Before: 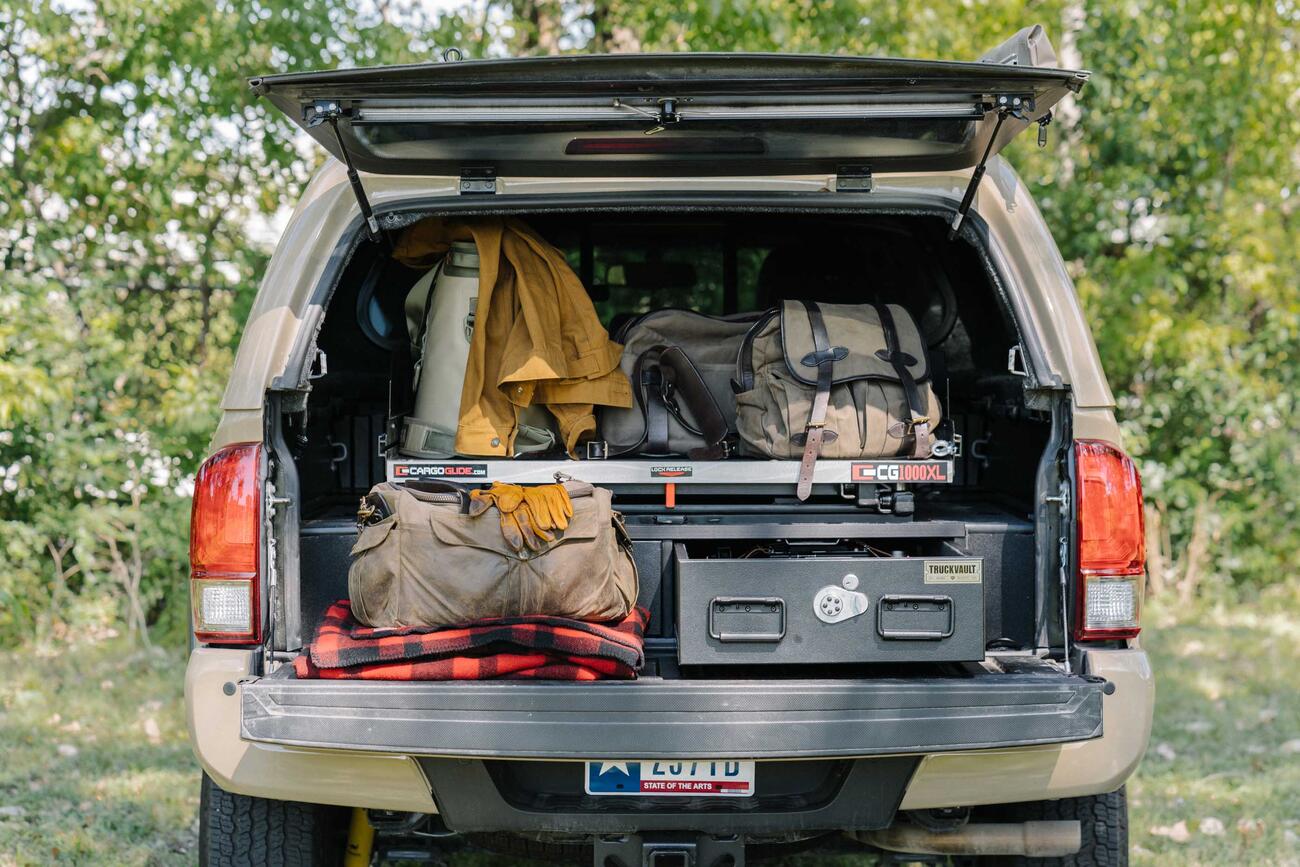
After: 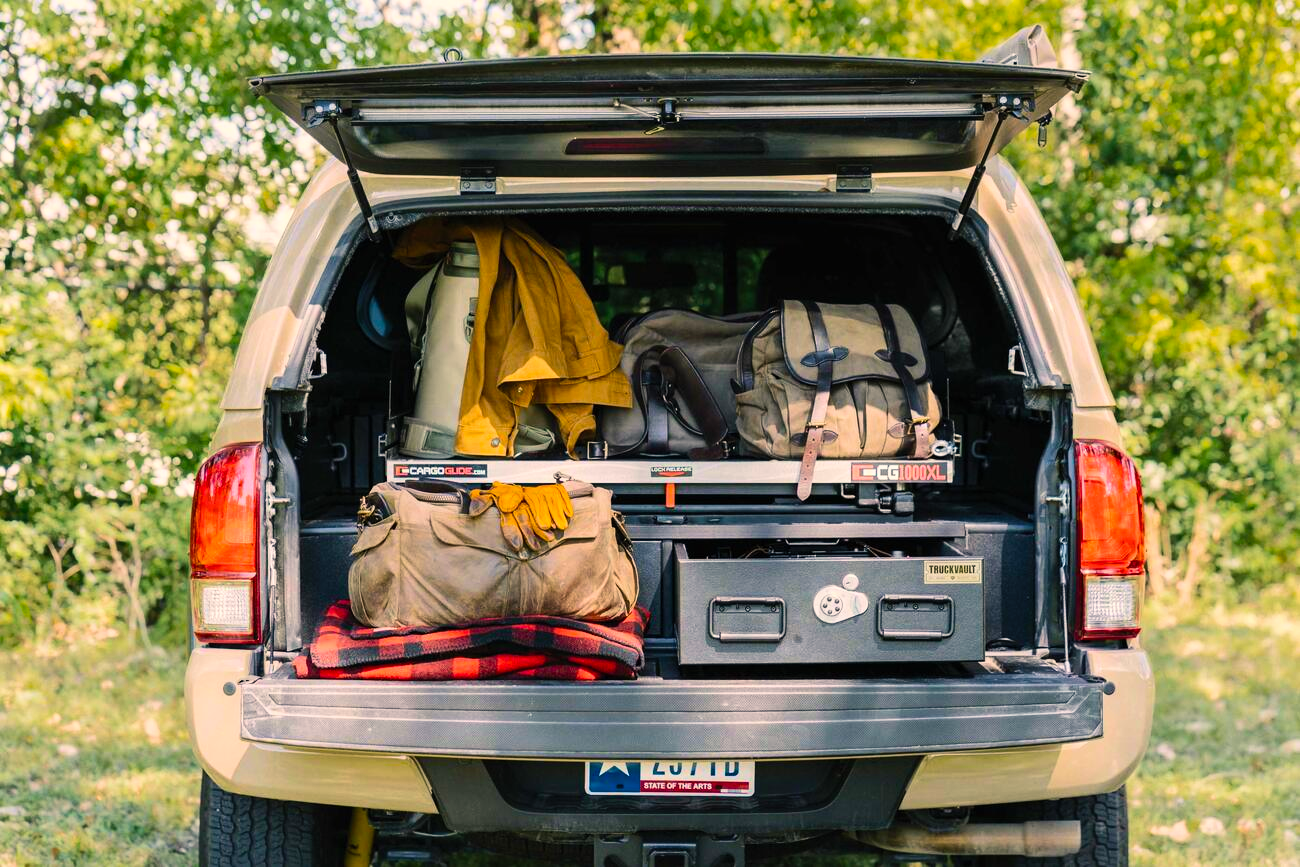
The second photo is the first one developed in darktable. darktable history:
color balance rgb: power › luminance -9.198%, highlights gain › chroma 3.061%, highlights gain › hue 60.01°, perceptual saturation grading › global saturation 19.604%
contrast brightness saturation: contrast 0.198, brightness 0.155, saturation 0.223
velvia: on, module defaults
